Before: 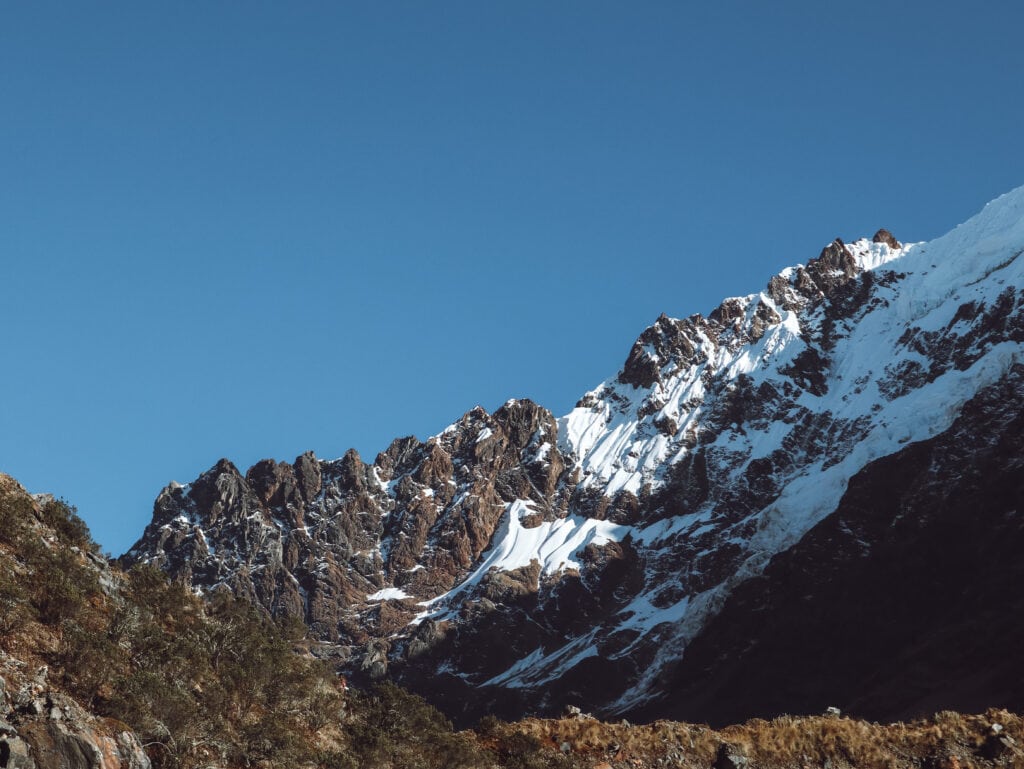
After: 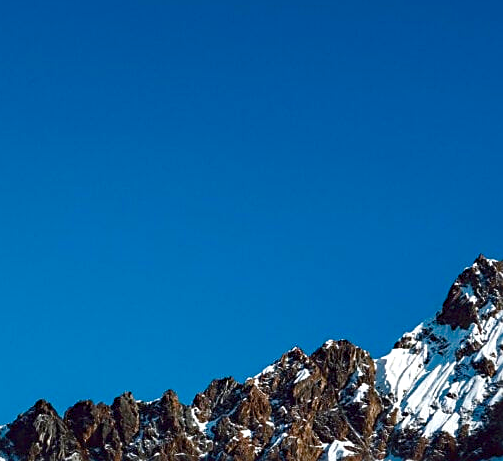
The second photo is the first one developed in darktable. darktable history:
crop: left 17.859%, top 7.794%, right 32.977%, bottom 32.159%
sharpen: on, module defaults
haze removal: compatibility mode true, adaptive false
color balance rgb: shadows lift › chroma 0.773%, shadows lift › hue 111.83°, perceptual saturation grading › global saturation 39.328%, perceptual saturation grading › highlights -25.384%, perceptual saturation grading › mid-tones 34.485%, perceptual saturation grading › shadows 35.145%
exposure: black level correction 0.005, exposure 0.017 EV, compensate highlight preservation false
contrast brightness saturation: contrast 0.068, brightness -0.145, saturation 0.106
